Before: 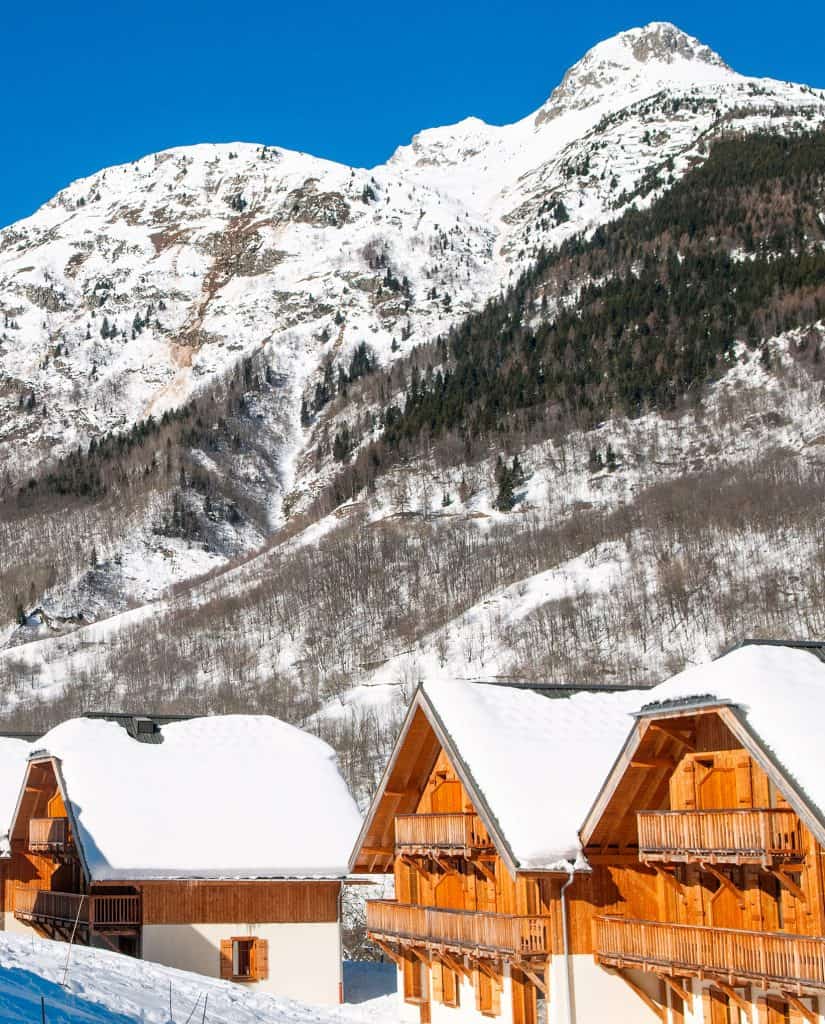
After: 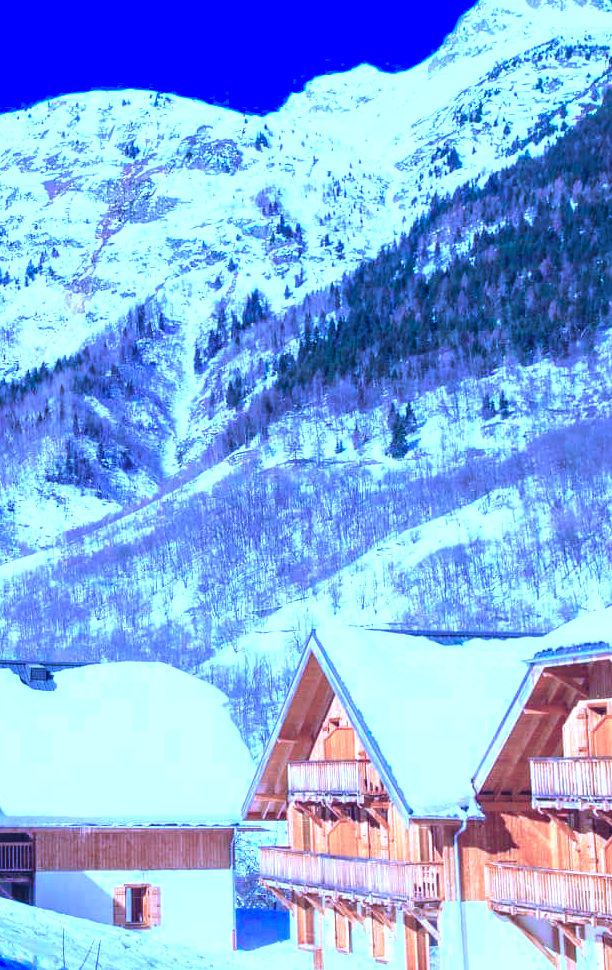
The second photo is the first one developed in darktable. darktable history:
crop and rotate: left 13.15%, top 5.251%, right 12.609%
exposure: black level correction -0.005, exposure 1.002 EV, compensate highlight preservation false
color calibration: output R [0.948, 0.091, -0.04, 0], output G [-0.3, 1.384, -0.085, 0], output B [-0.108, 0.061, 1.08, 0], illuminant as shot in camera, x 0.484, y 0.43, temperature 2405.29 K
